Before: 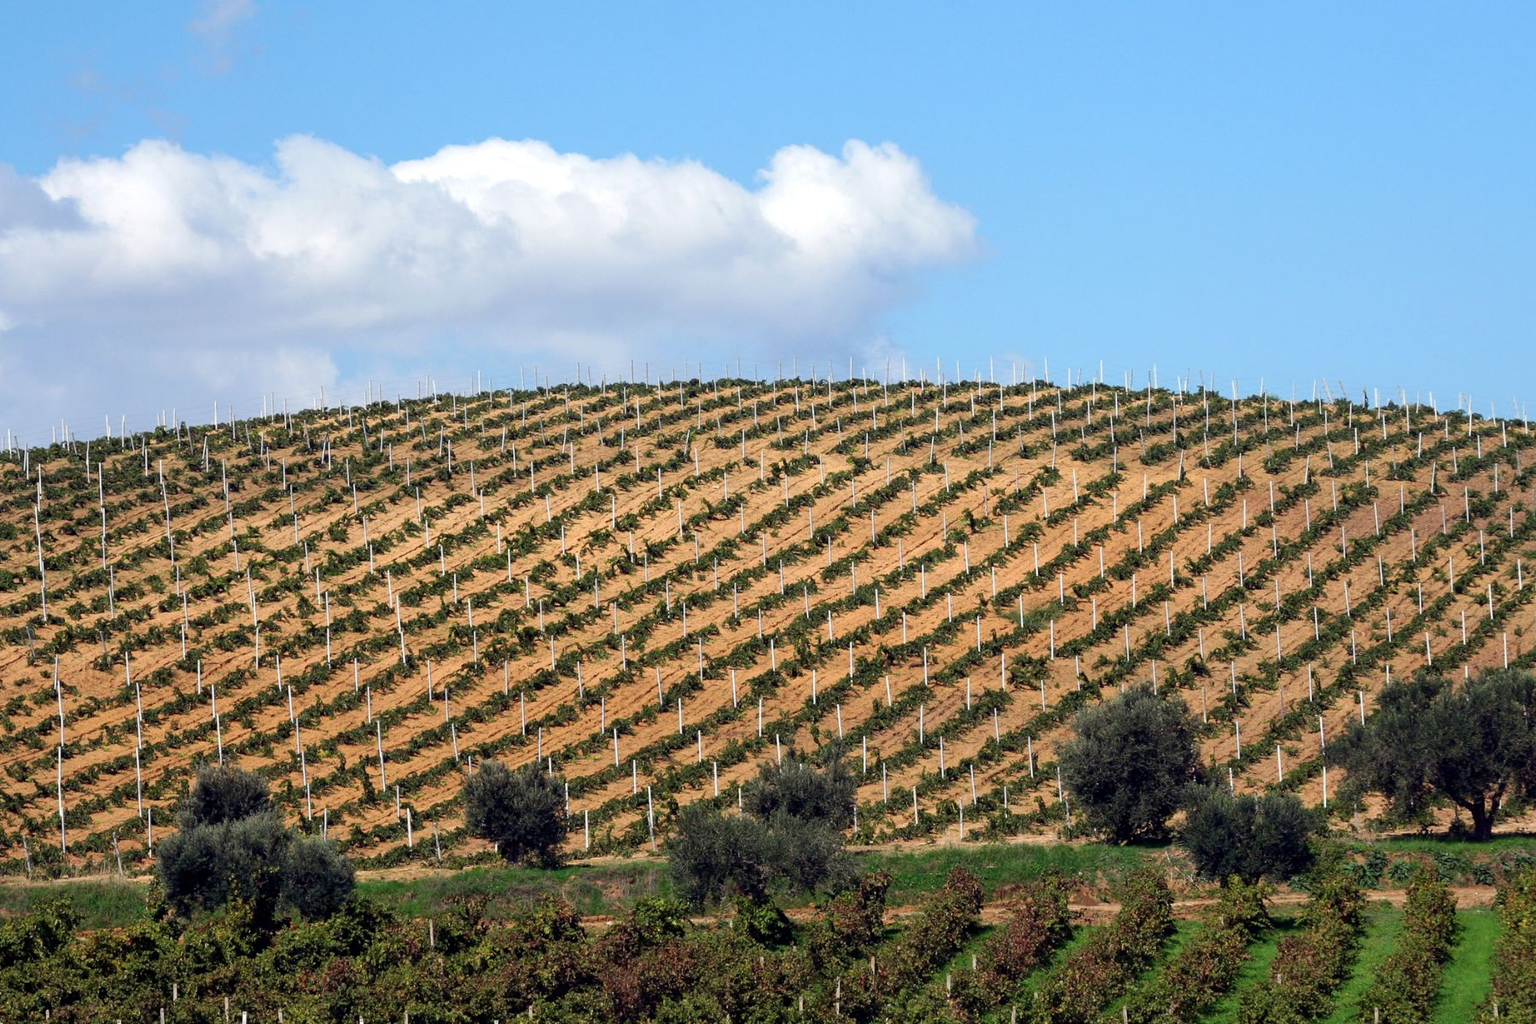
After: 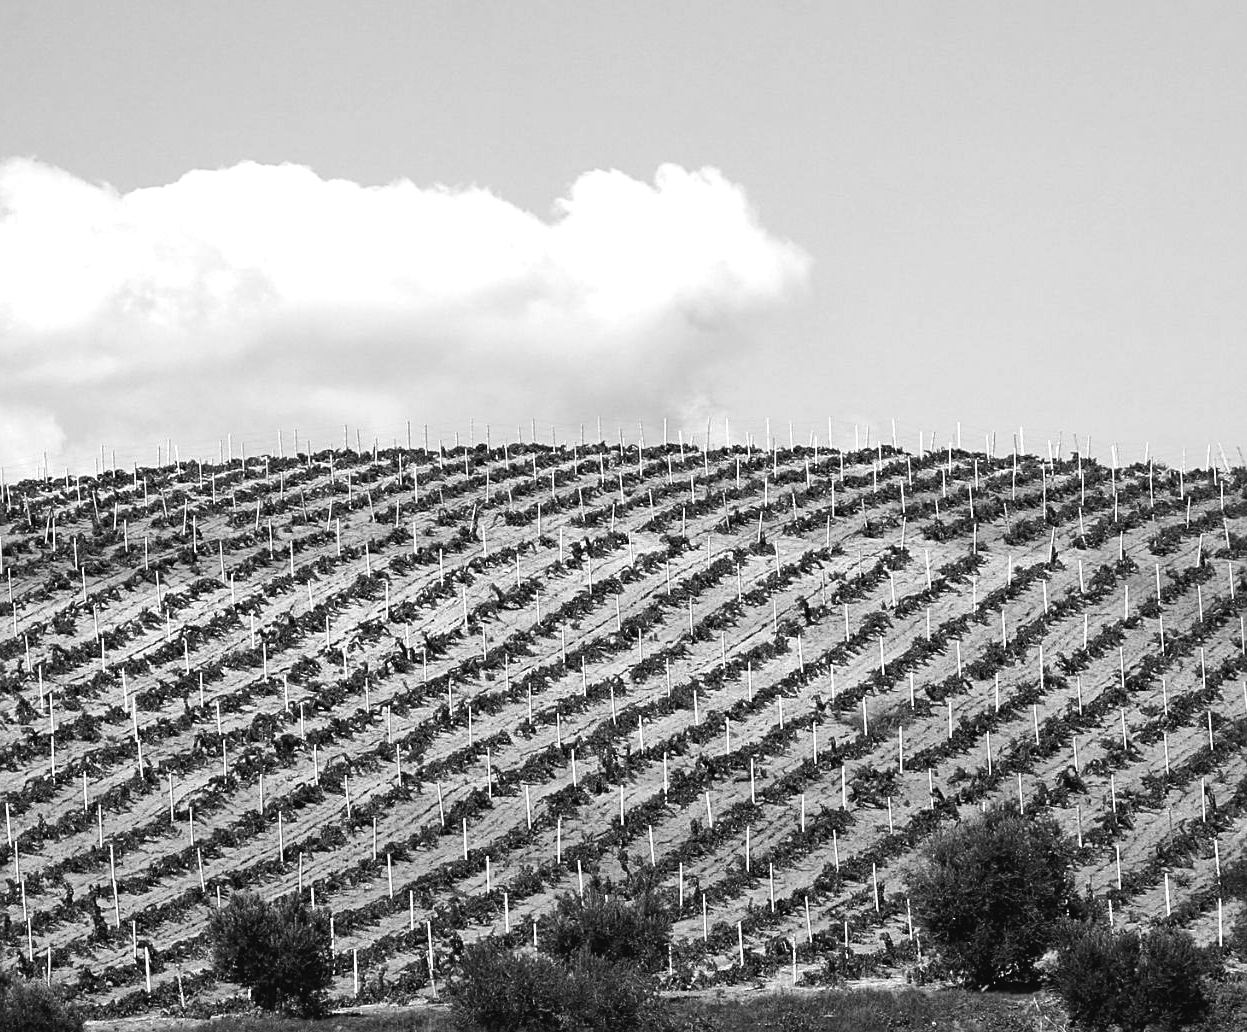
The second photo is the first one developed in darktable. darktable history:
rotate and perspective: automatic cropping off
monochrome: on, module defaults
color balance rgb: shadows lift › chroma 1%, shadows lift › hue 217.2°, power › hue 310.8°, highlights gain › chroma 1%, highlights gain › hue 54°, global offset › luminance 0.5%, global offset › hue 171.6°, perceptual saturation grading › global saturation 14.09%, perceptual saturation grading › highlights -25%, perceptual saturation grading › shadows 30%, perceptual brilliance grading › highlights 13.42%, perceptual brilliance grading › mid-tones 8.05%, perceptual brilliance grading › shadows -17.45%, global vibrance 25%
crop: left 18.479%, right 12.2%, bottom 13.971%
sharpen: on, module defaults
